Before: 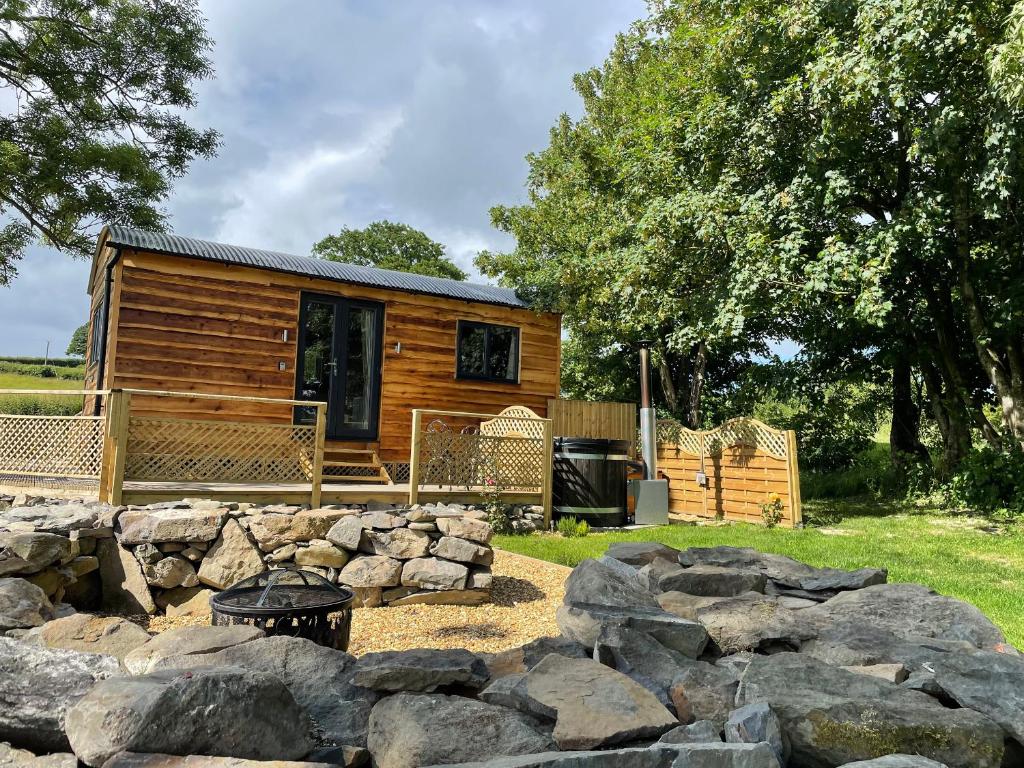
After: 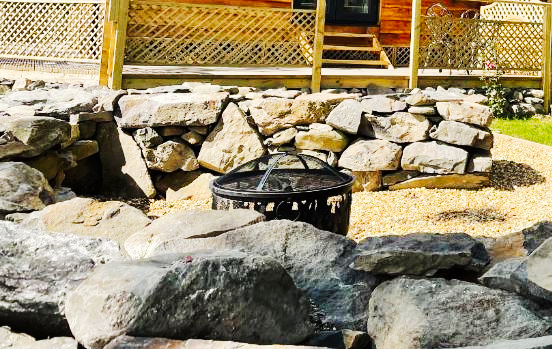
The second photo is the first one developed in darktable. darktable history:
crop and rotate: top 54.207%, right 46.016%, bottom 0.232%
tone curve: curves: ch0 [(0, 0) (0.003, 0.005) (0.011, 0.011) (0.025, 0.02) (0.044, 0.03) (0.069, 0.041) (0.1, 0.062) (0.136, 0.089) (0.177, 0.135) (0.224, 0.189) (0.277, 0.259) (0.335, 0.373) (0.399, 0.499) (0.468, 0.622) (0.543, 0.724) (0.623, 0.807) (0.709, 0.868) (0.801, 0.916) (0.898, 0.964) (1, 1)], preserve colors none
